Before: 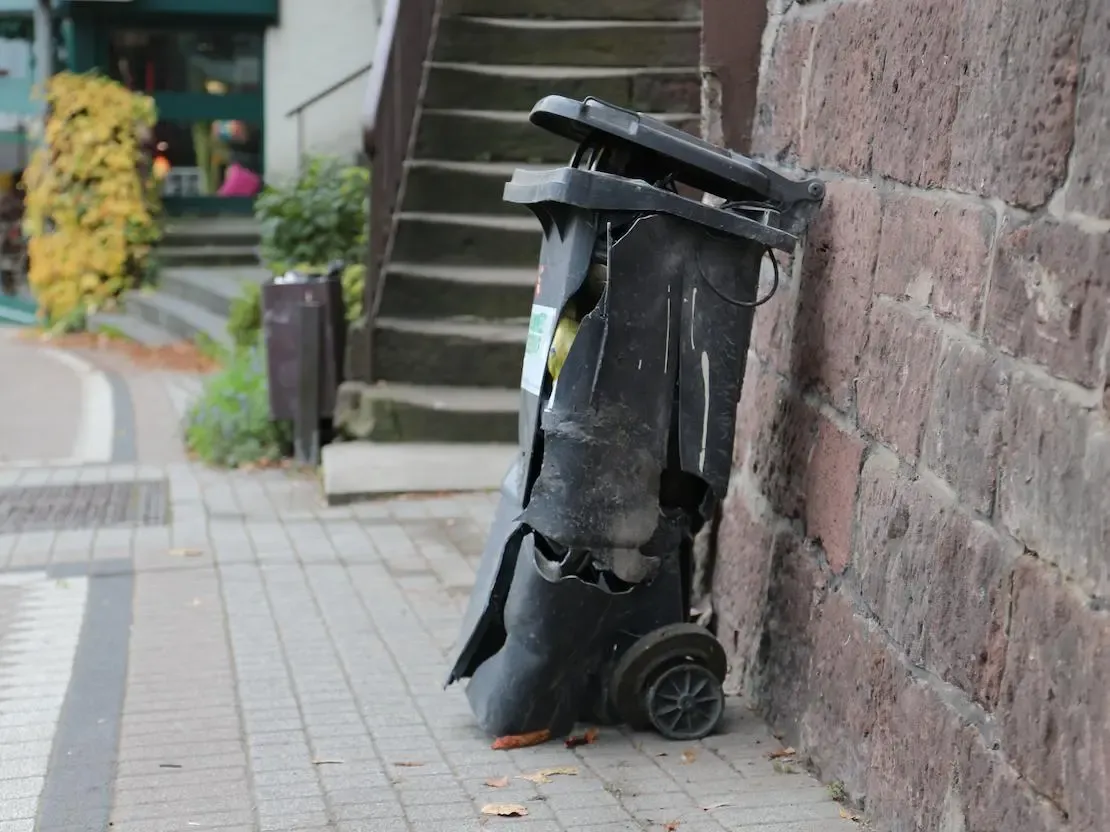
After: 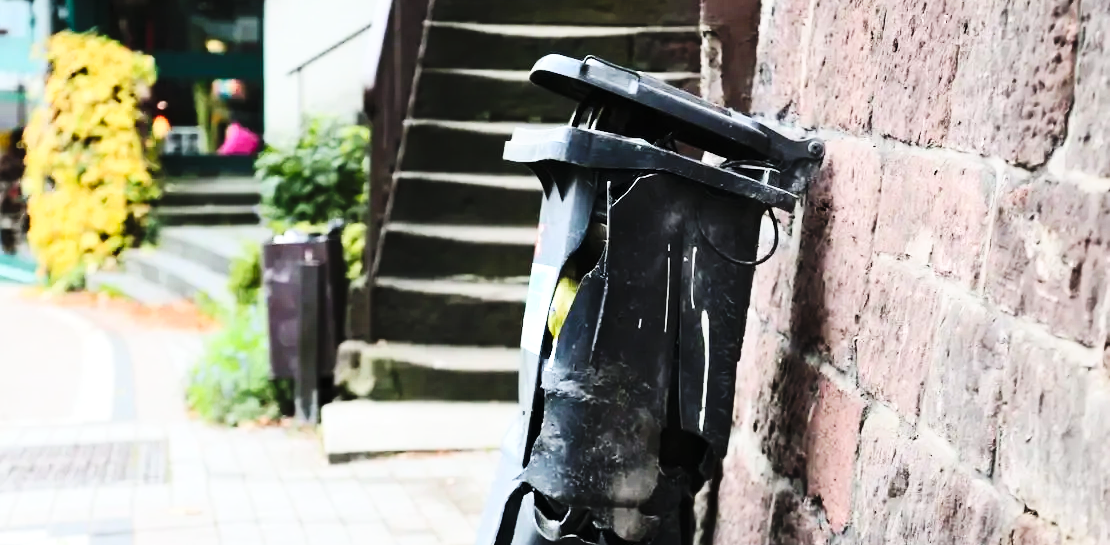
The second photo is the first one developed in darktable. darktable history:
crop and rotate: top 4.932%, bottom 29.507%
contrast brightness saturation: contrast 0.205, brightness 0.152, saturation 0.141
tone equalizer: -8 EV -0.749 EV, -7 EV -0.676 EV, -6 EV -0.628 EV, -5 EV -0.382 EV, -3 EV 0.391 EV, -2 EV 0.6 EV, -1 EV 0.699 EV, +0 EV 0.76 EV, edges refinement/feathering 500, mask exposure compensation -1.57 EV, preserve details no
base curve: curves: ch0 [(0, 0) (0.036, 0.025) (0.121, 0.166) (0.206, 0.329) (0.605, 0.79) (1, 1)], preserve colors none
